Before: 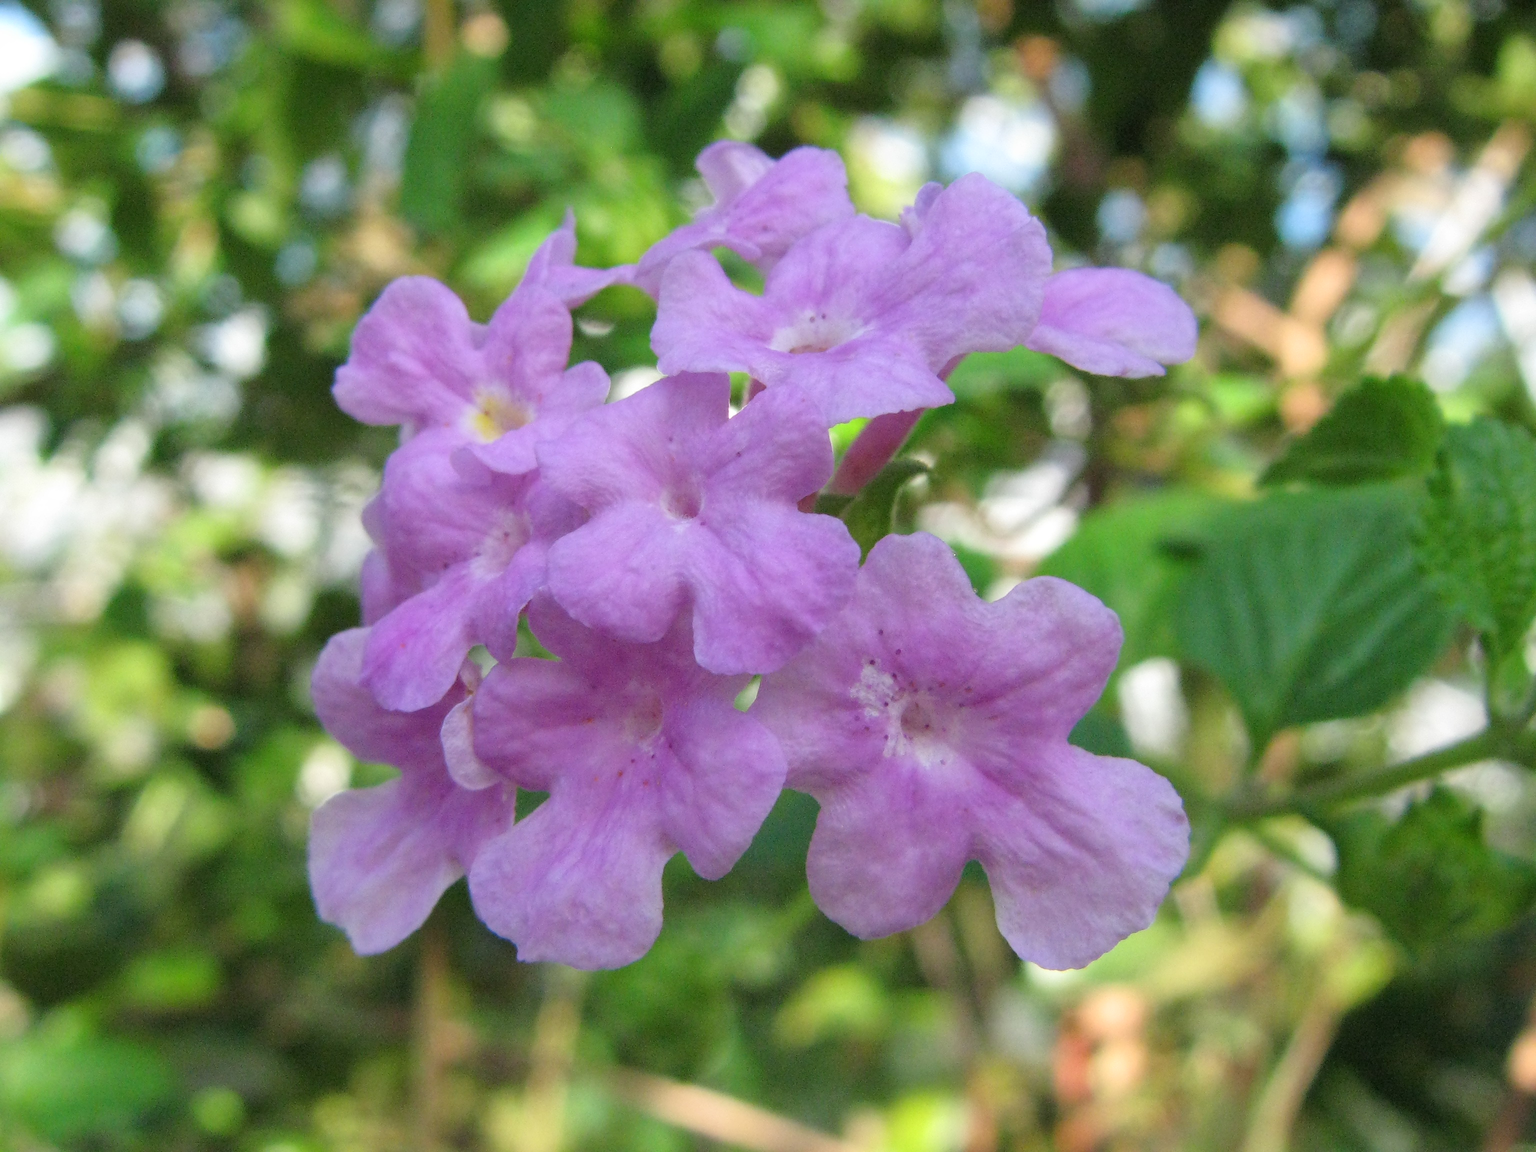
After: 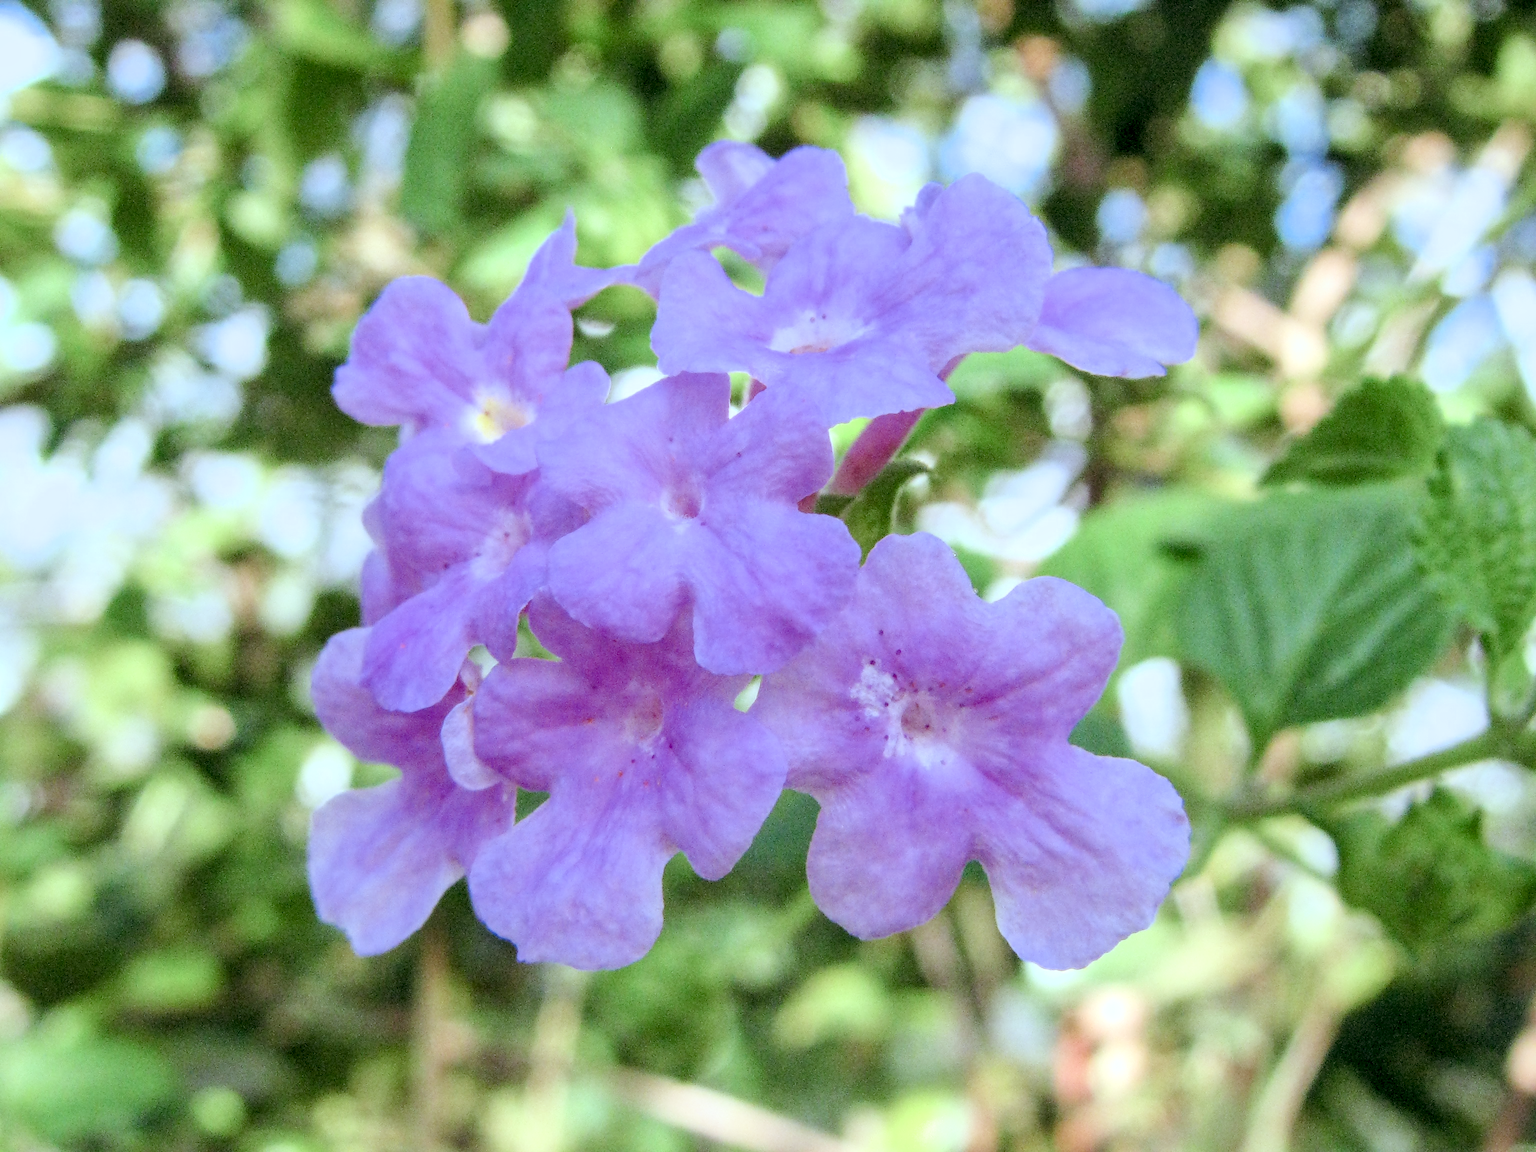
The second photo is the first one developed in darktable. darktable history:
filmic rgb: black relative exposure -7.65 EV, white relative exposure 4.56 EV, hardness 3.61, color science v6 (2022)
exposure: black level correction 0, exposure 1.1 EV, compensate exposure bias true, compensate highlight preservation false
tone equalizer: on, module defaults
local contrast: highlights 61%, detail 143%, midtone range 0.428
color balance: lift [1, 0.994, 1.002, 1.006], gamma [0.957, 1.081, 1.016, 0.919], gain [0.97, 0.972, 1.01, 1.028], input saturation 91.06%, output saturation 79.8%
white balance: red 0.948, green 1.02, blue 1.176
color balance rgb: perceptual saturation grading › global saturation 20%, perceptual saturation grading › highlights -25%, perceptual saturation grading › shadows 50%
